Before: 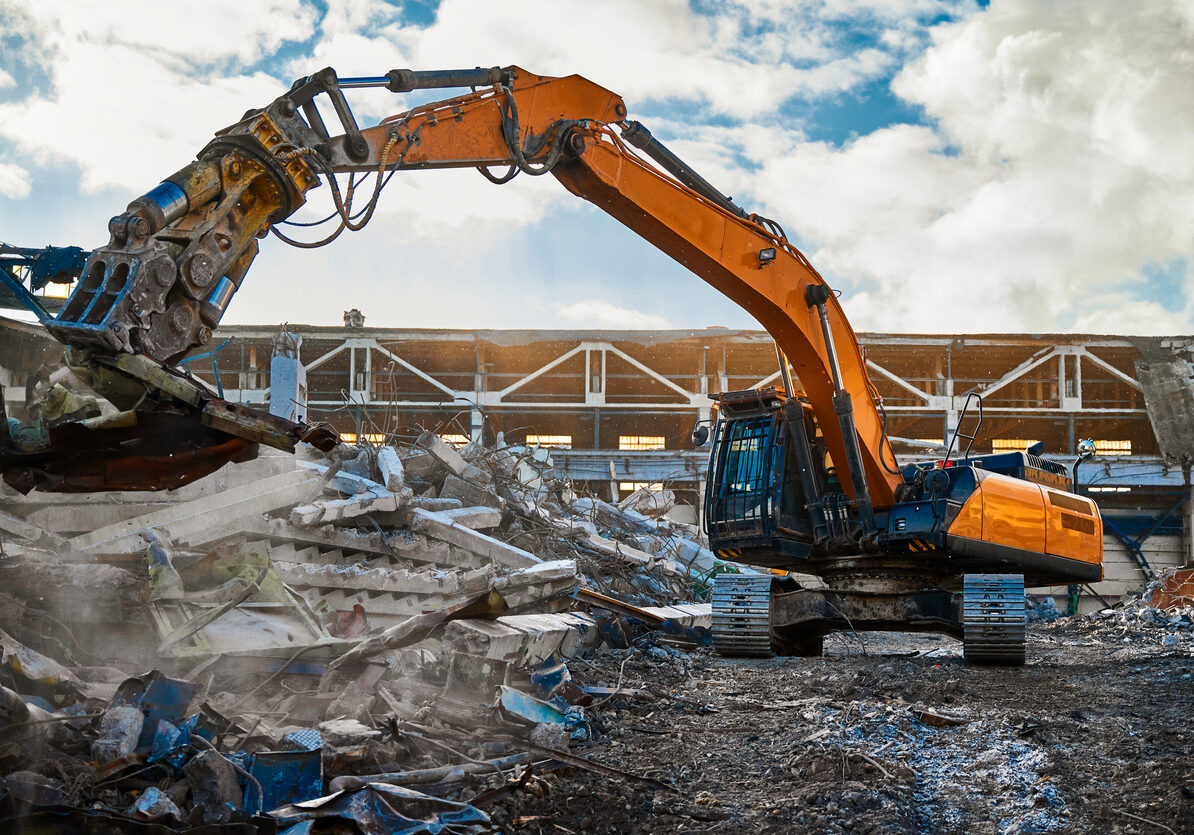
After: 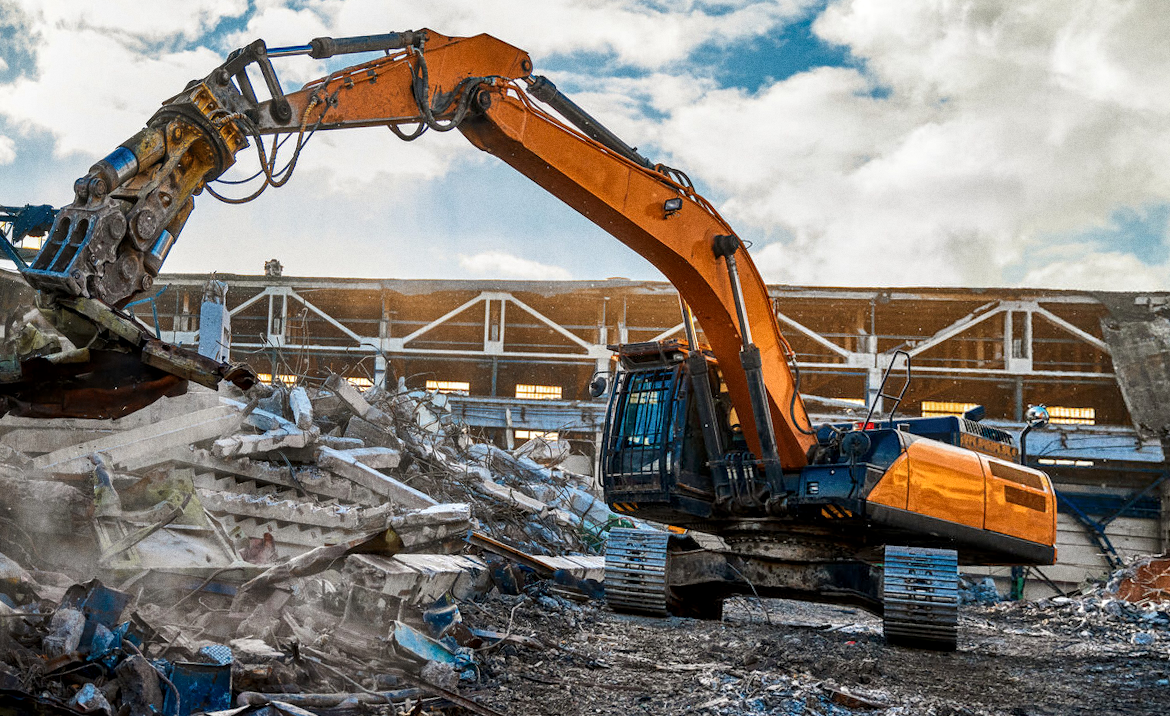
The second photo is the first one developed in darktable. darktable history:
local contrast: detail 130%
rotate and perspective: rotation 1.69°, lens shift (vertical) -0.023, lens shift (horizontal) -0.291, crop left 0.025, crop right 0.988, crop top 0.092, crop bottom 0.842
grain: coarseness 0.09 ISO
